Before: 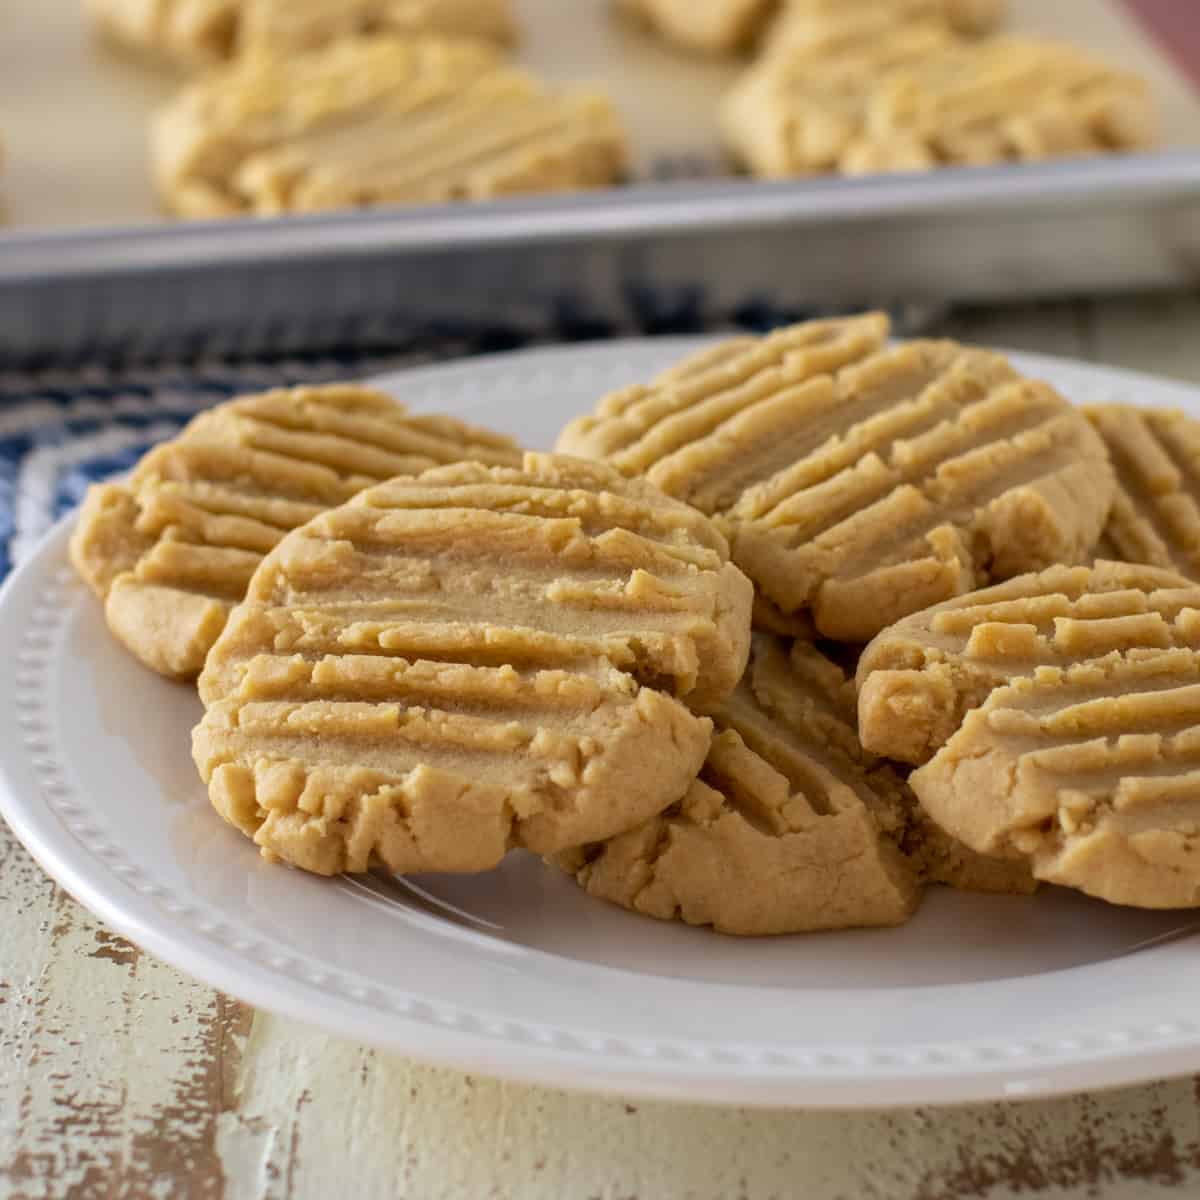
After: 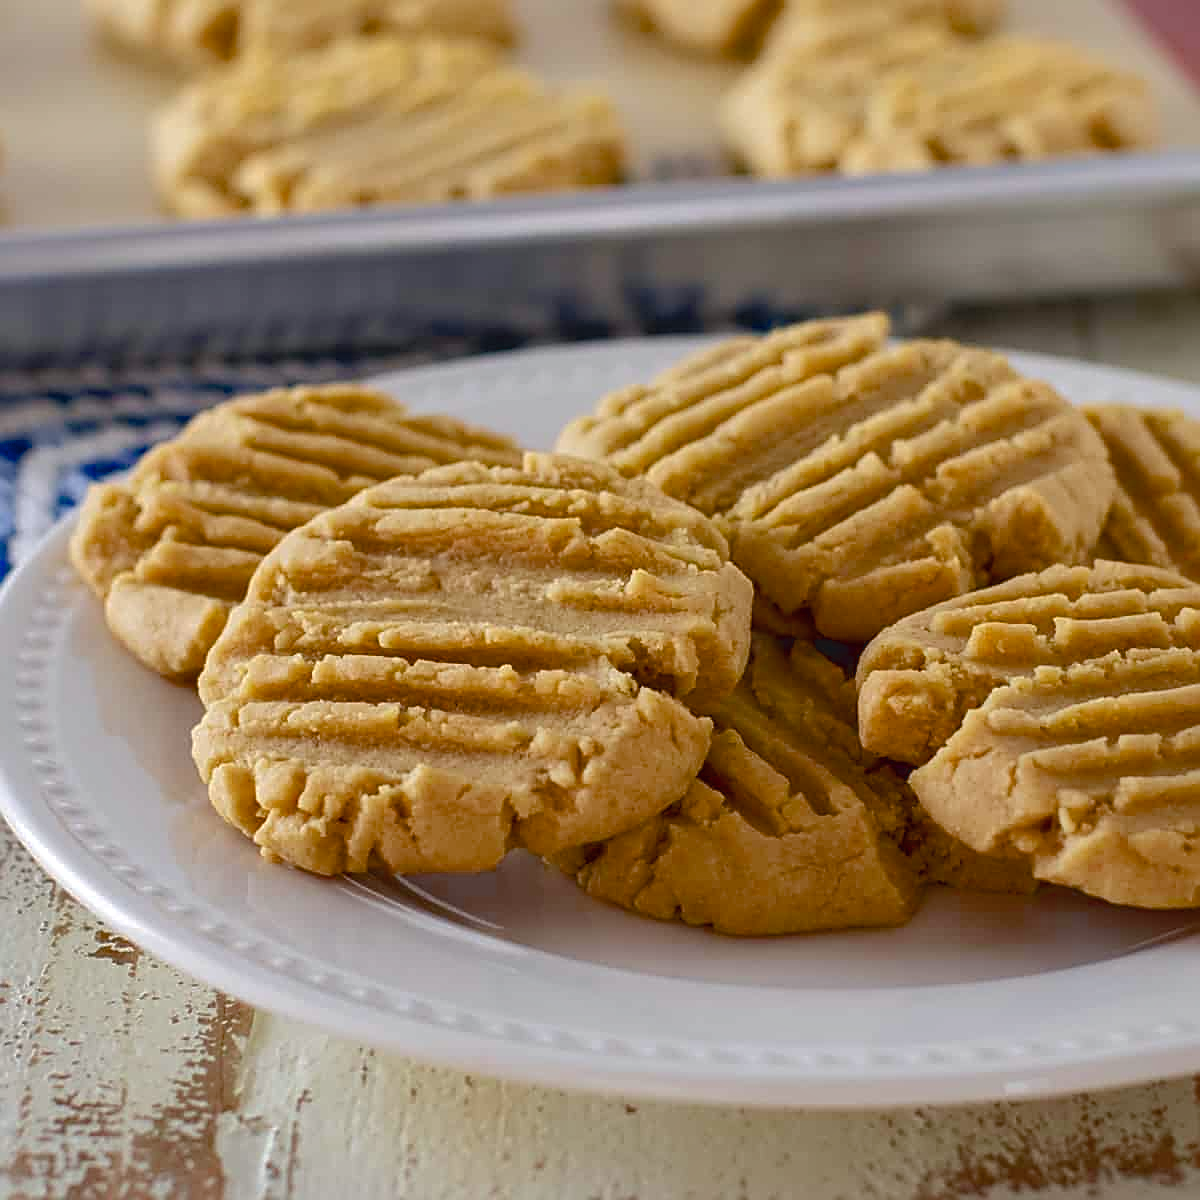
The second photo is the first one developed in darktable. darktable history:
sharpen: amount 0.75
color balance rgb: power › chroma 0.523%, power › hue 262.28°, global offset › luminance 0.485%, perceptual saturation grading › global saturation 20%, perceptual saturation grading › highlights -24.754%, perceptual saturation grading › shadows 25.286%, saturation formula JzAzBz (2021)
shadows and highlights: on, module defaults
